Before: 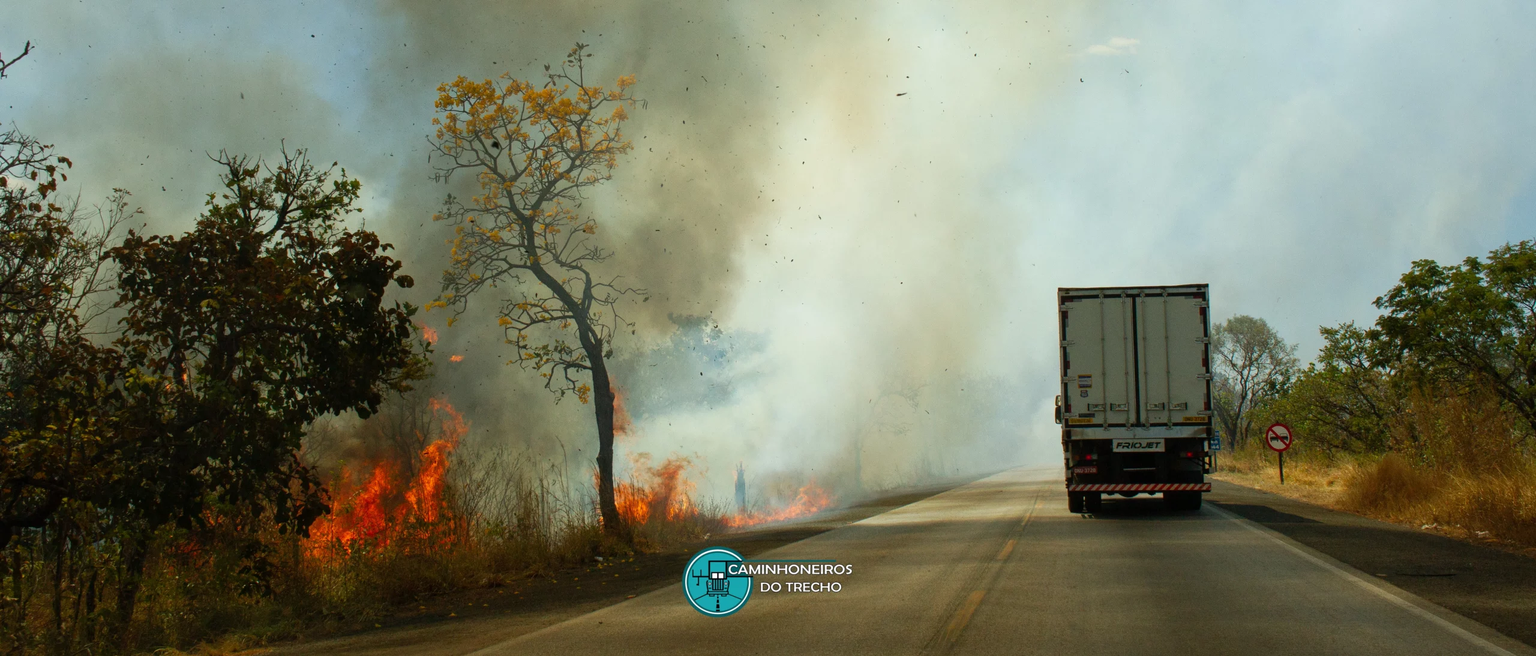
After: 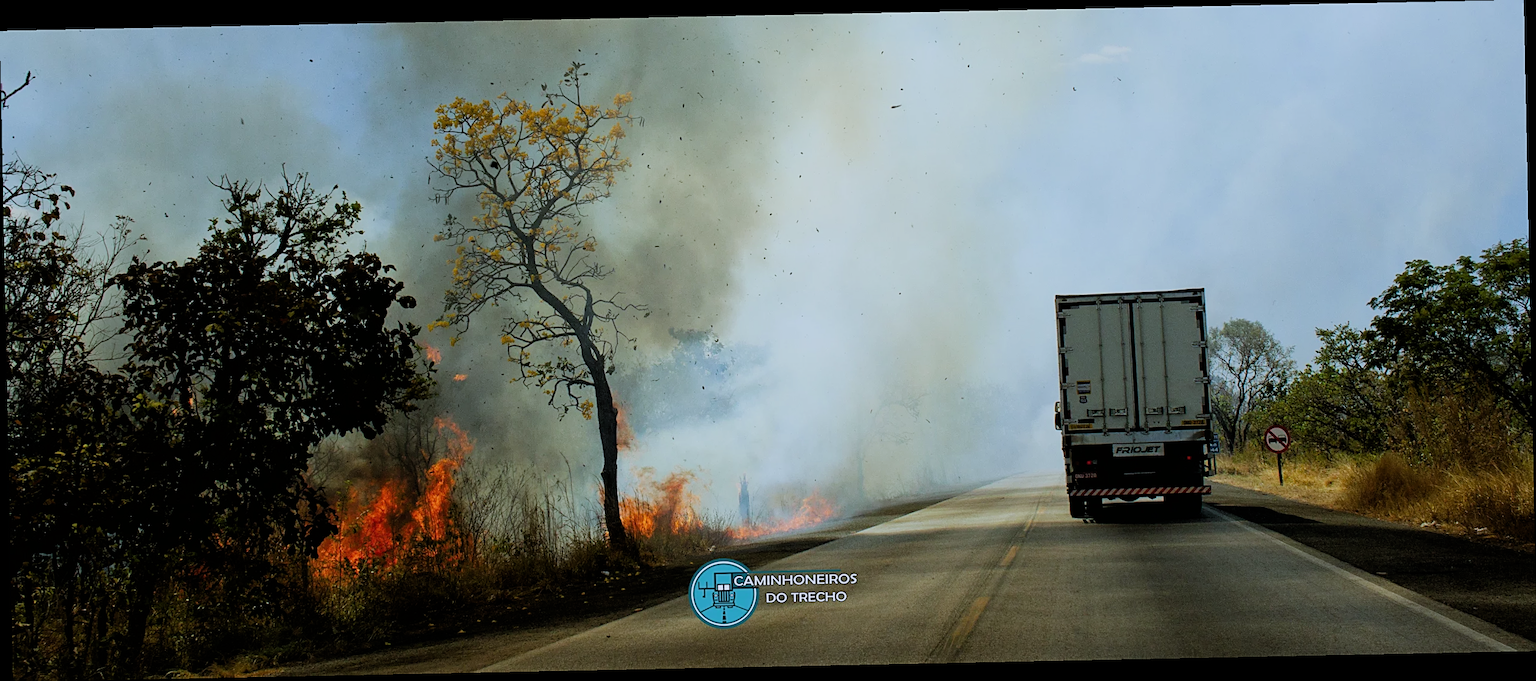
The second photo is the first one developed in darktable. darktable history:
sharpen: on, module defaults
rotate and perspective: rotation -1.17°, automatic cropping off
filmic rgb: black relative exposure -5 EV, hardness 2.88, contrast 1.1
white balance: red 0.948, green 1.02, blue 1.176
